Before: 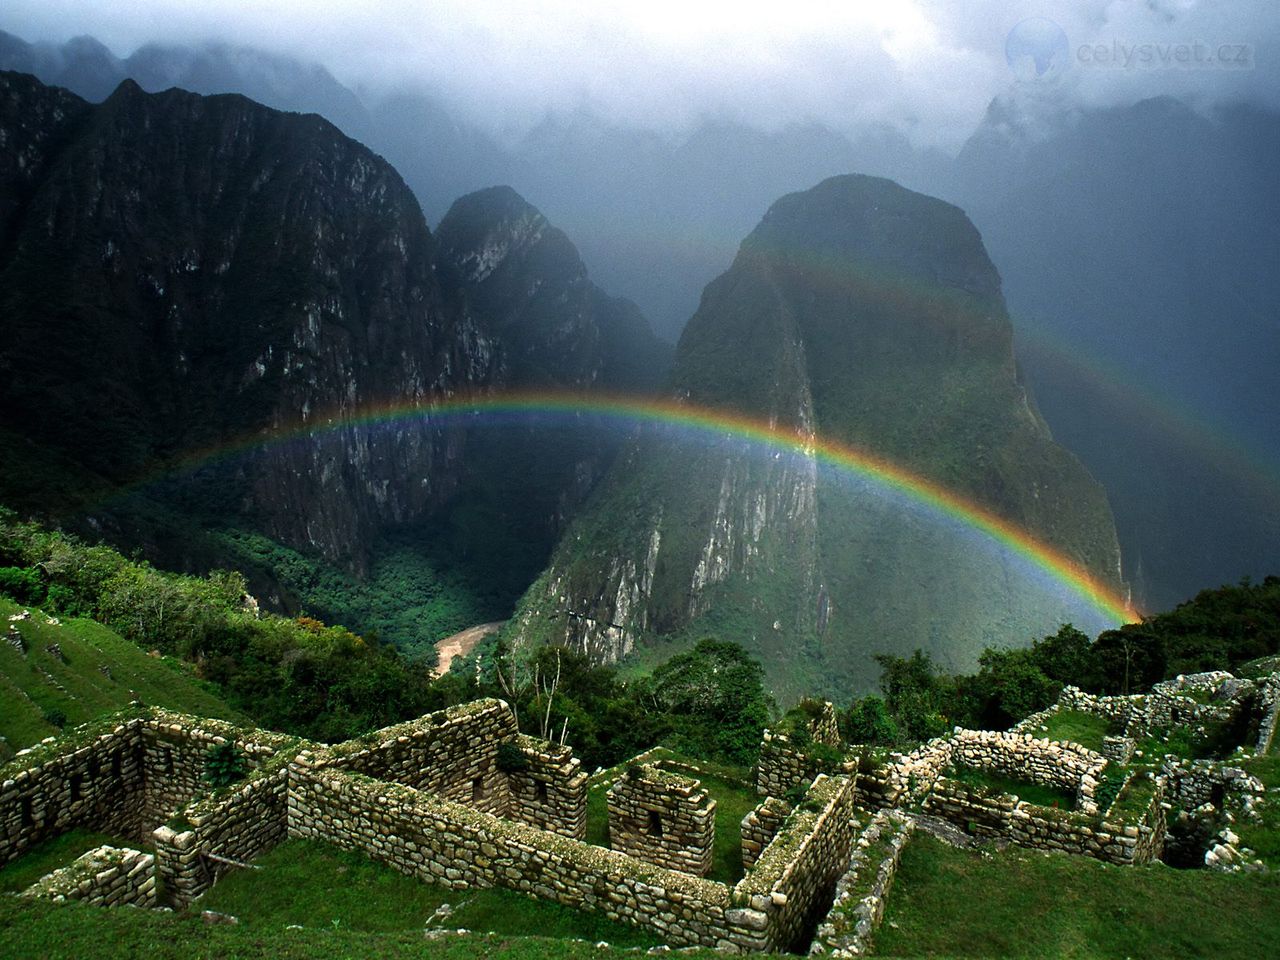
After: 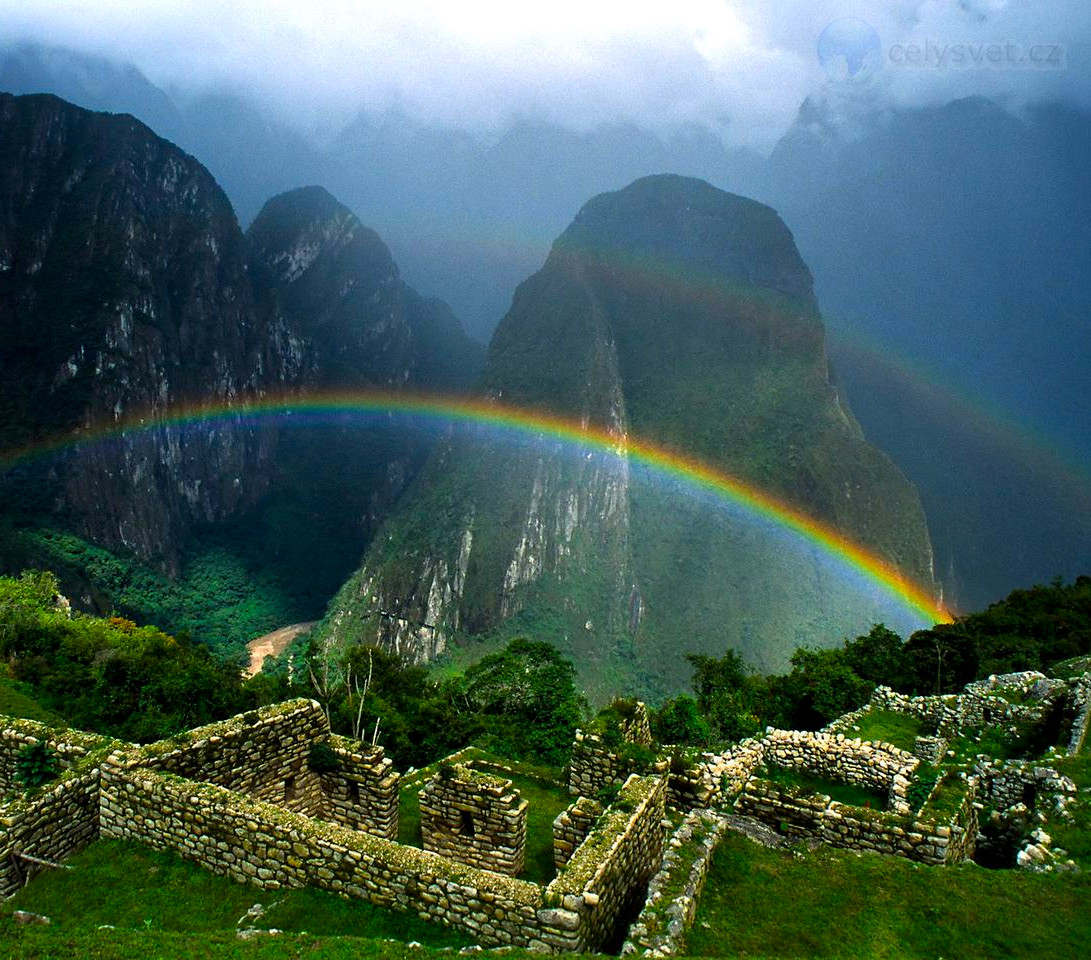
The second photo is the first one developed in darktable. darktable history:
crop and rotate: left 14.732%
local contrast: mode bilateral grid, contrast 20, coarseness 50, detail 119%, midtone range 0.2
color balance rgb: linear chroma grading › global chroma 39.886%, perceptual saturation grading › global saturation 0.604%
